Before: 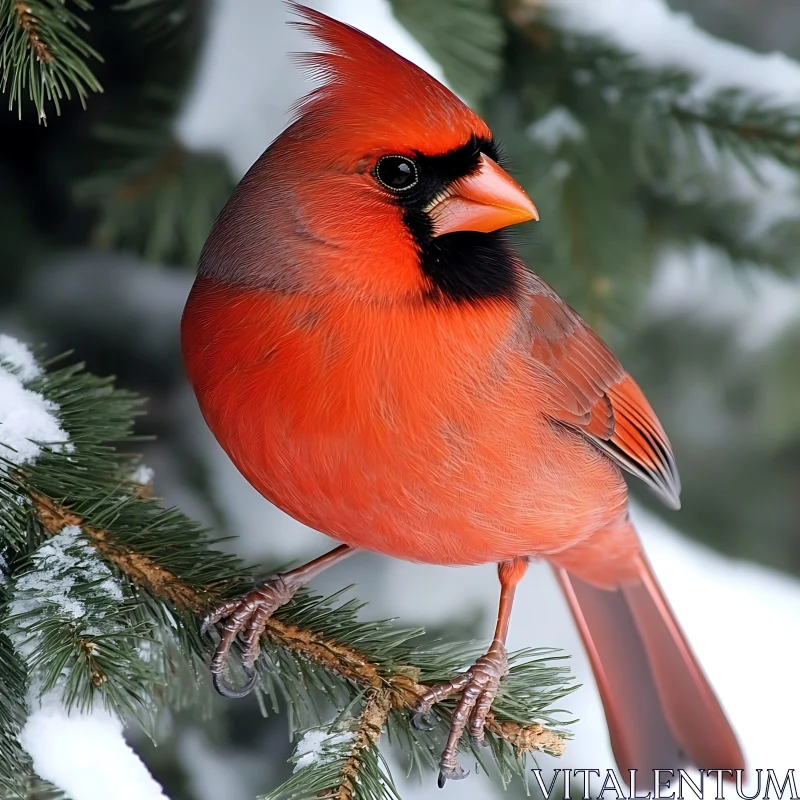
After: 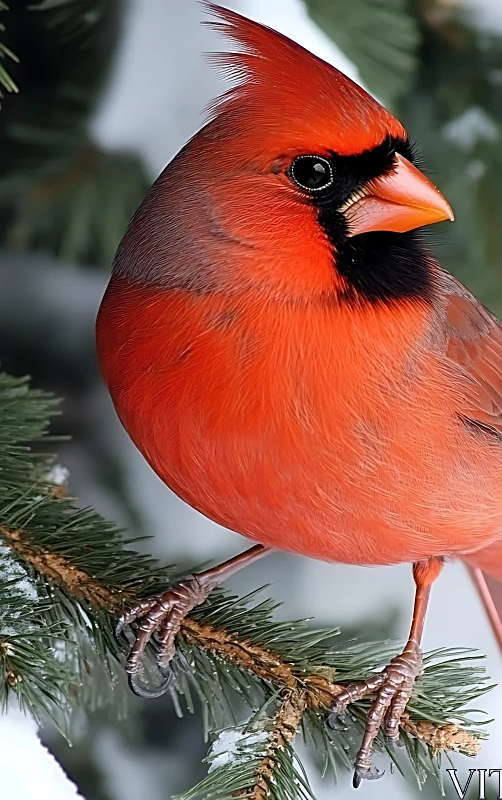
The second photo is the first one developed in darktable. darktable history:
crop: left 10.644%, right 26.528%
sharpen: on, module defaults
